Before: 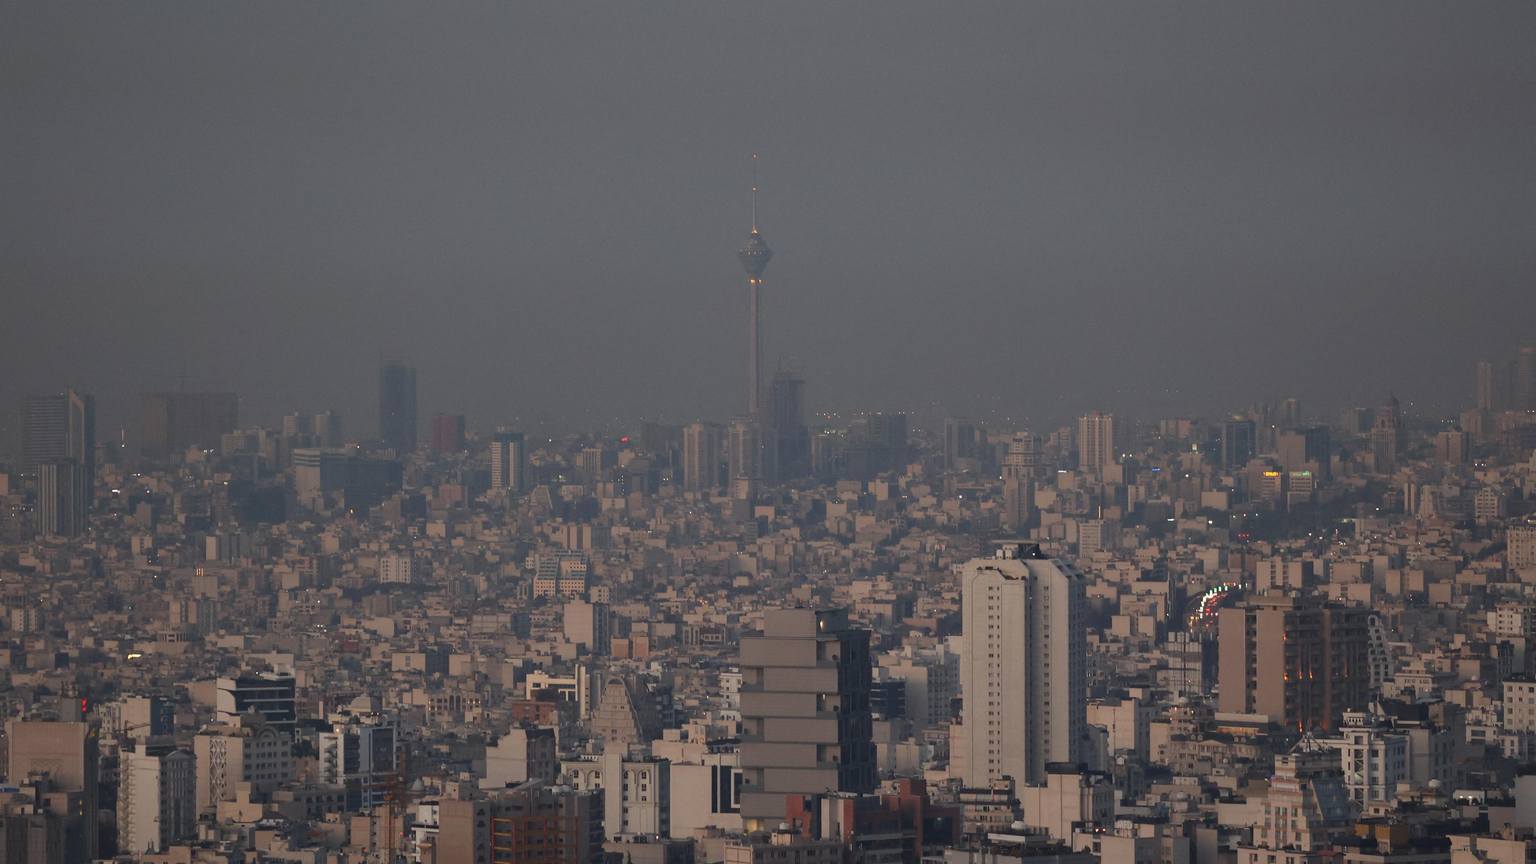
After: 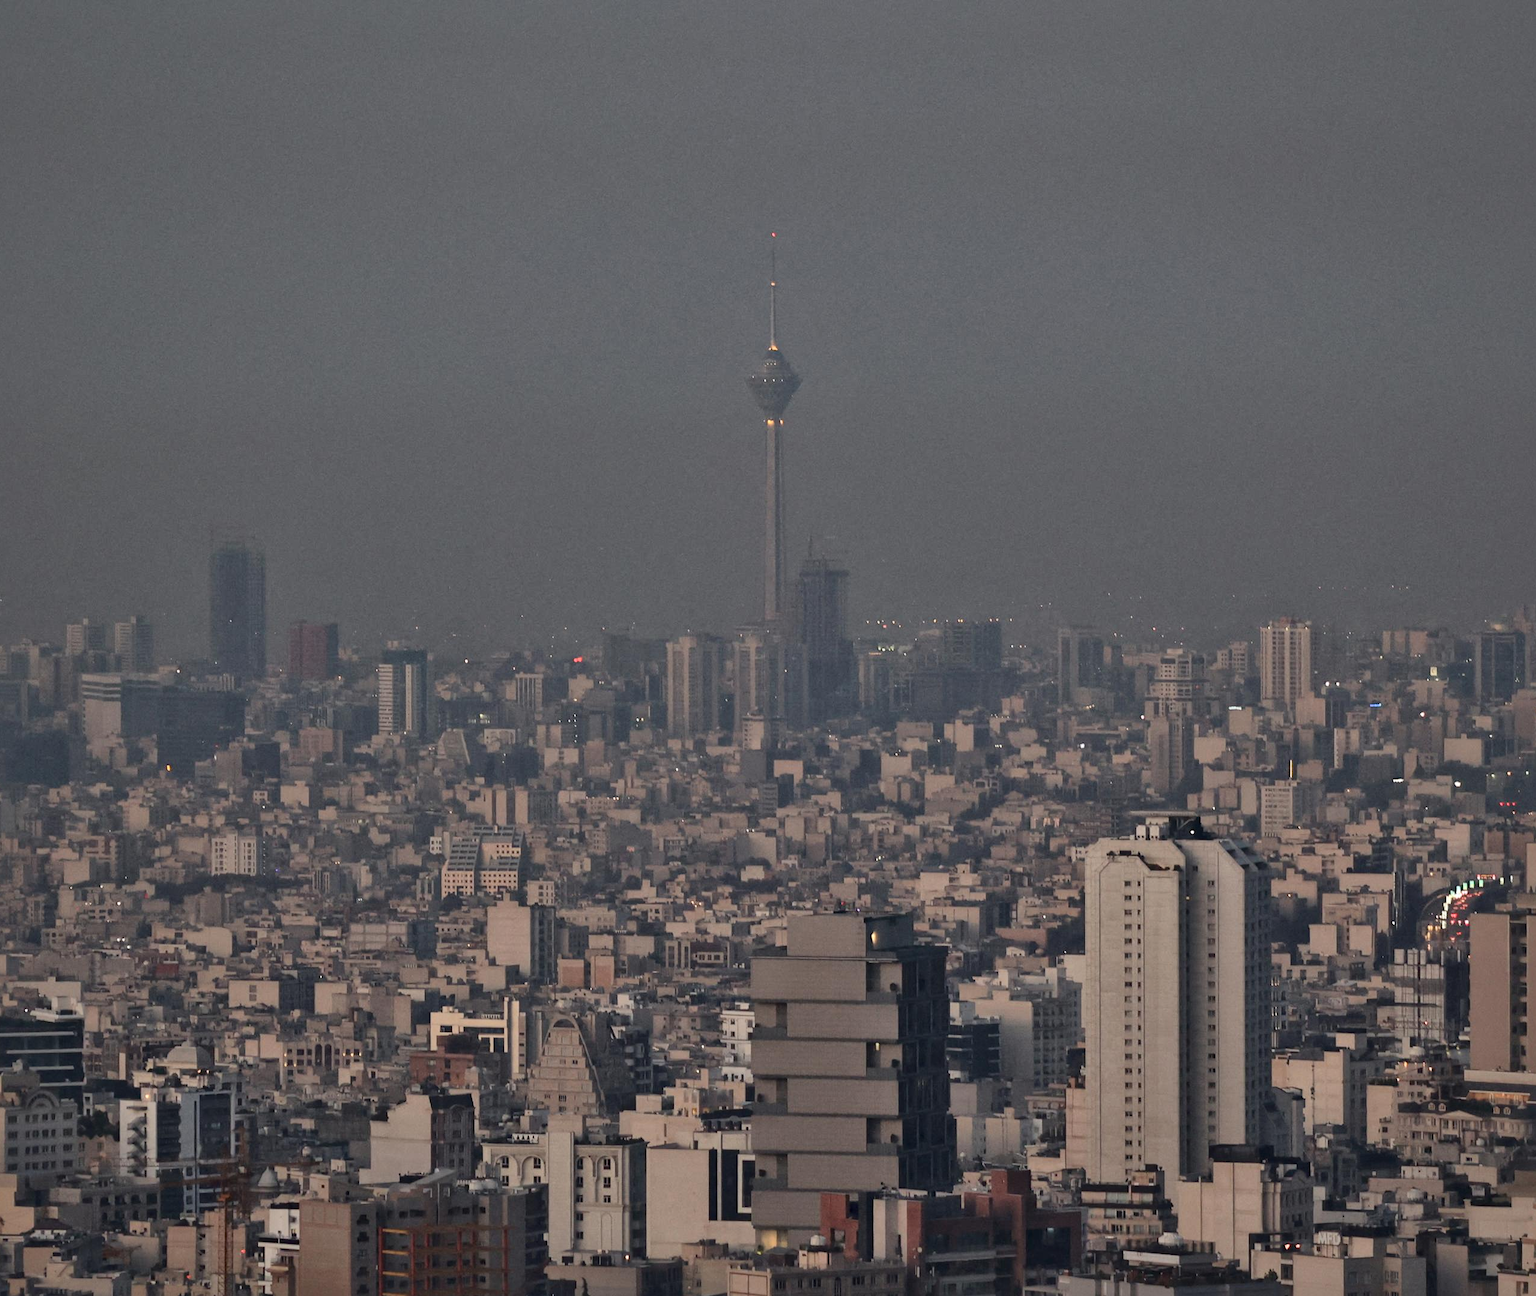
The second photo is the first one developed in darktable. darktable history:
local contrast: mode bilateral grid, contrast 20, coarseness 50, detail 171%, midtone range 0.2
crop and rotate: left 15.609%, right 17.759%
